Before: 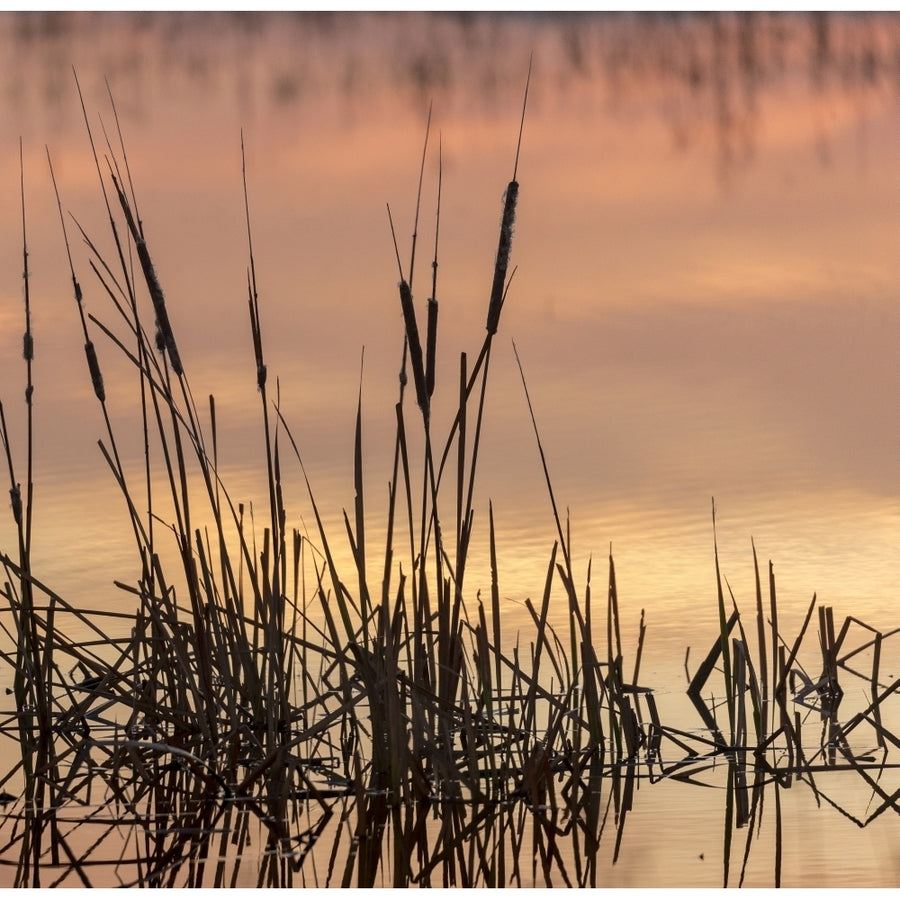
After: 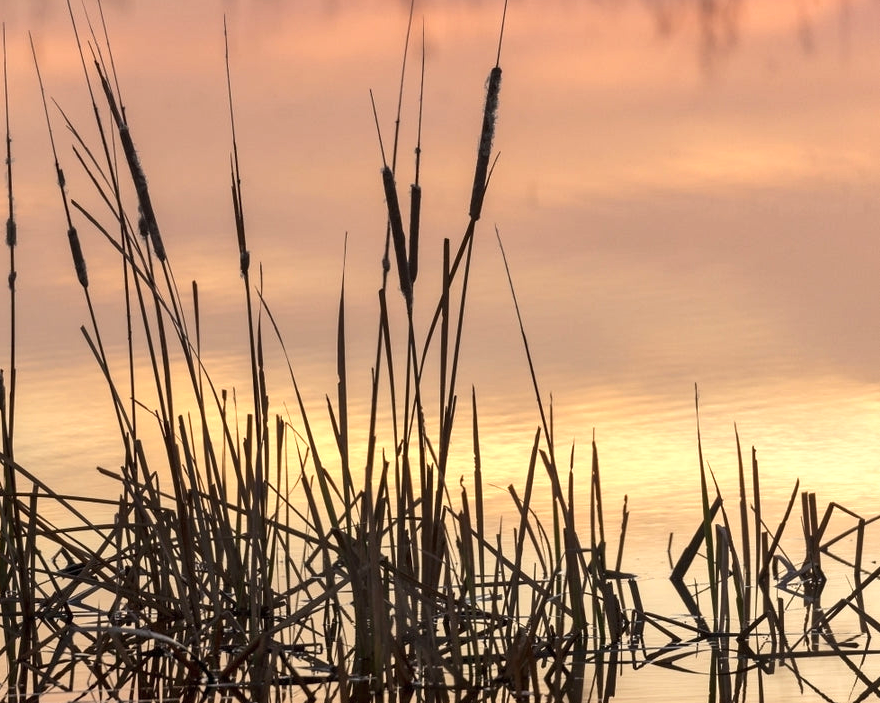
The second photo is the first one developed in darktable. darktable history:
exposure: black level correction 0, exposure 0.5 EV, compensate exposure bias true, compensate highlight preservation false
crop and rotate: left 1.924%, top 12.735%, right 0.233%, bottom 9.131%
shadows and highlights: shadows 51.91, highlights -28.59, soften with gaussian
